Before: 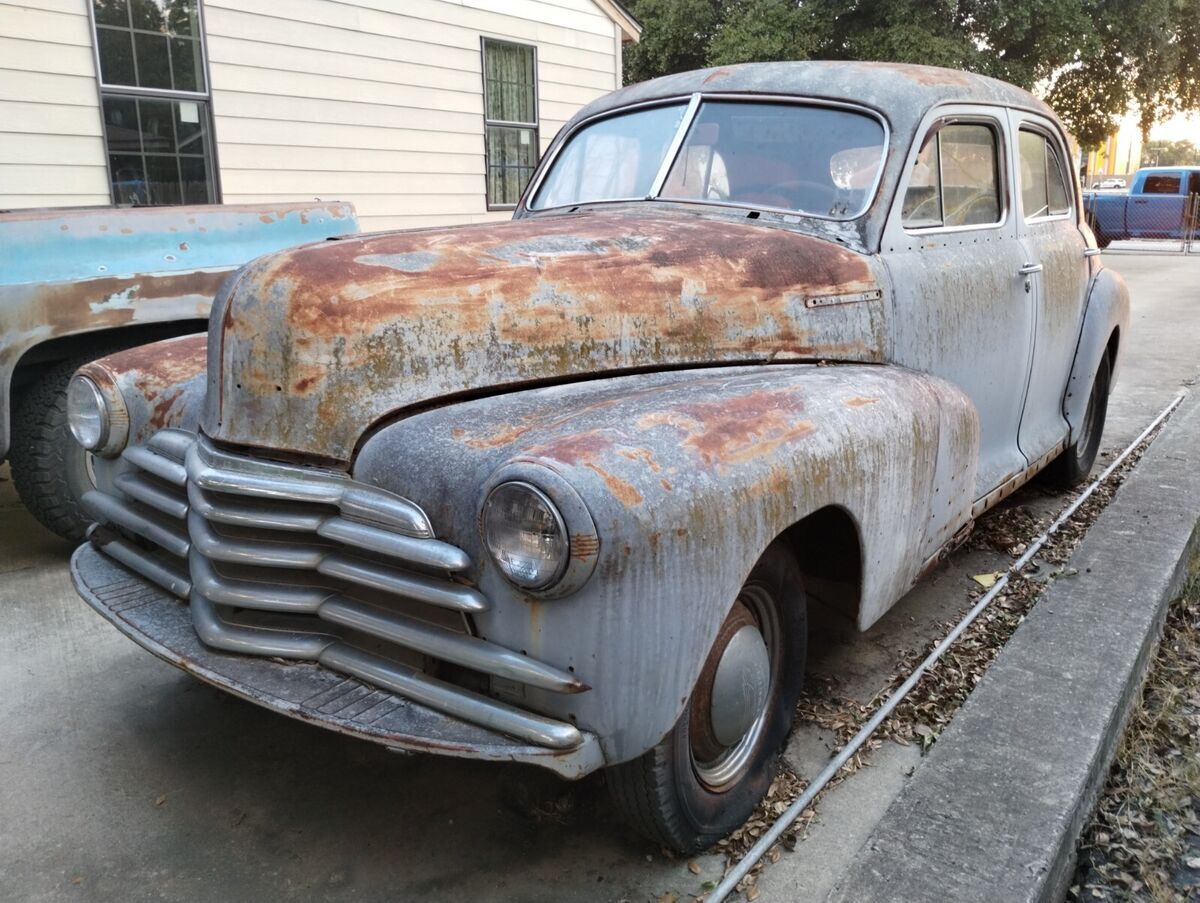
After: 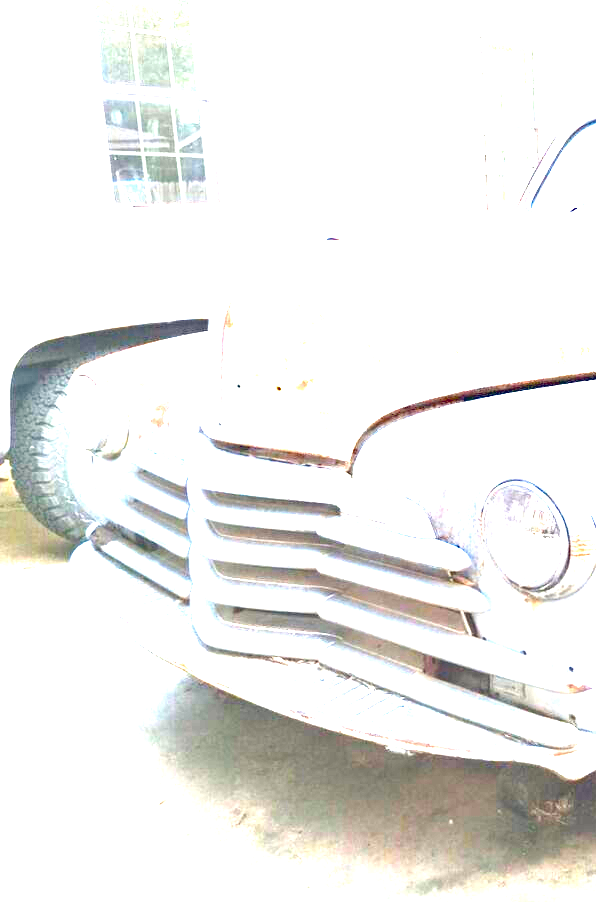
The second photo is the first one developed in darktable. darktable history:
exposure: black level correction 0, exposure 4.082 EV, compensate highlight preservation false
crop and rotate: left 0.028%, top 0%, right 50.265%
color balance rgb: global offset › chroma 0.133%, global offset › hue 253.82°, linear chroma grading › global chroma 3.419%, perceptual saturation grading › global saturation 20%, perceptual saturation grading › highlights -25.51%, perceptual saturation grading › shadows 24.292%, perceptual brilliance grading › global brilliance 10.345%, perceptual brilliance grading › shadows 15.515%, global vibrance 25.233%
